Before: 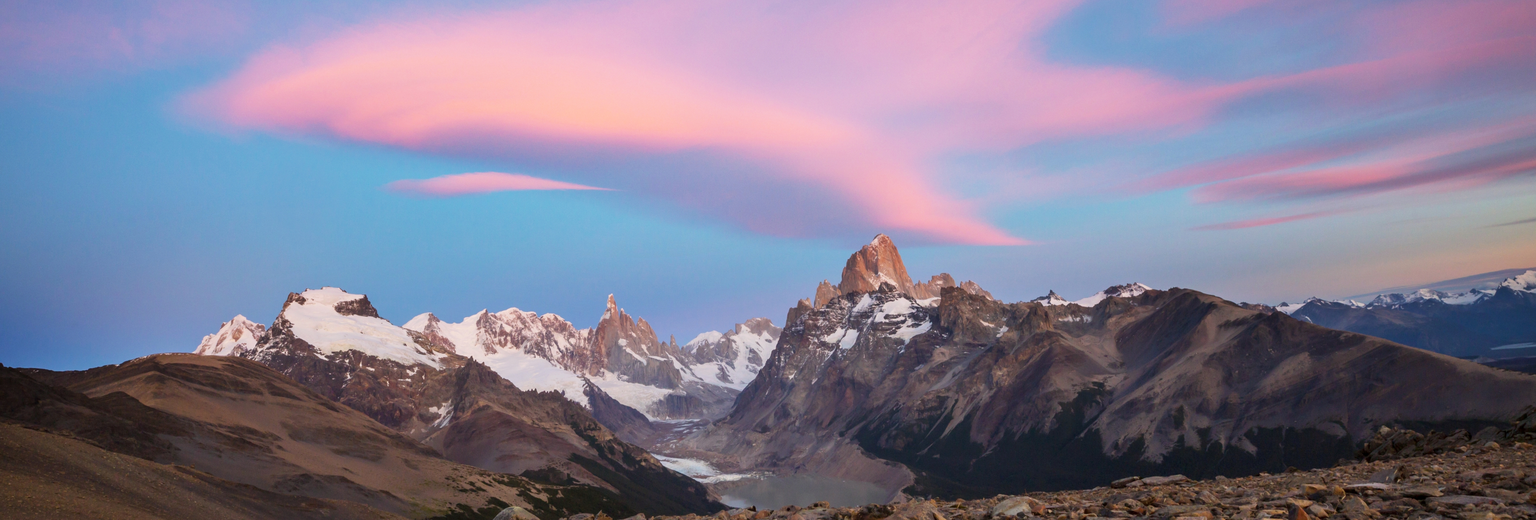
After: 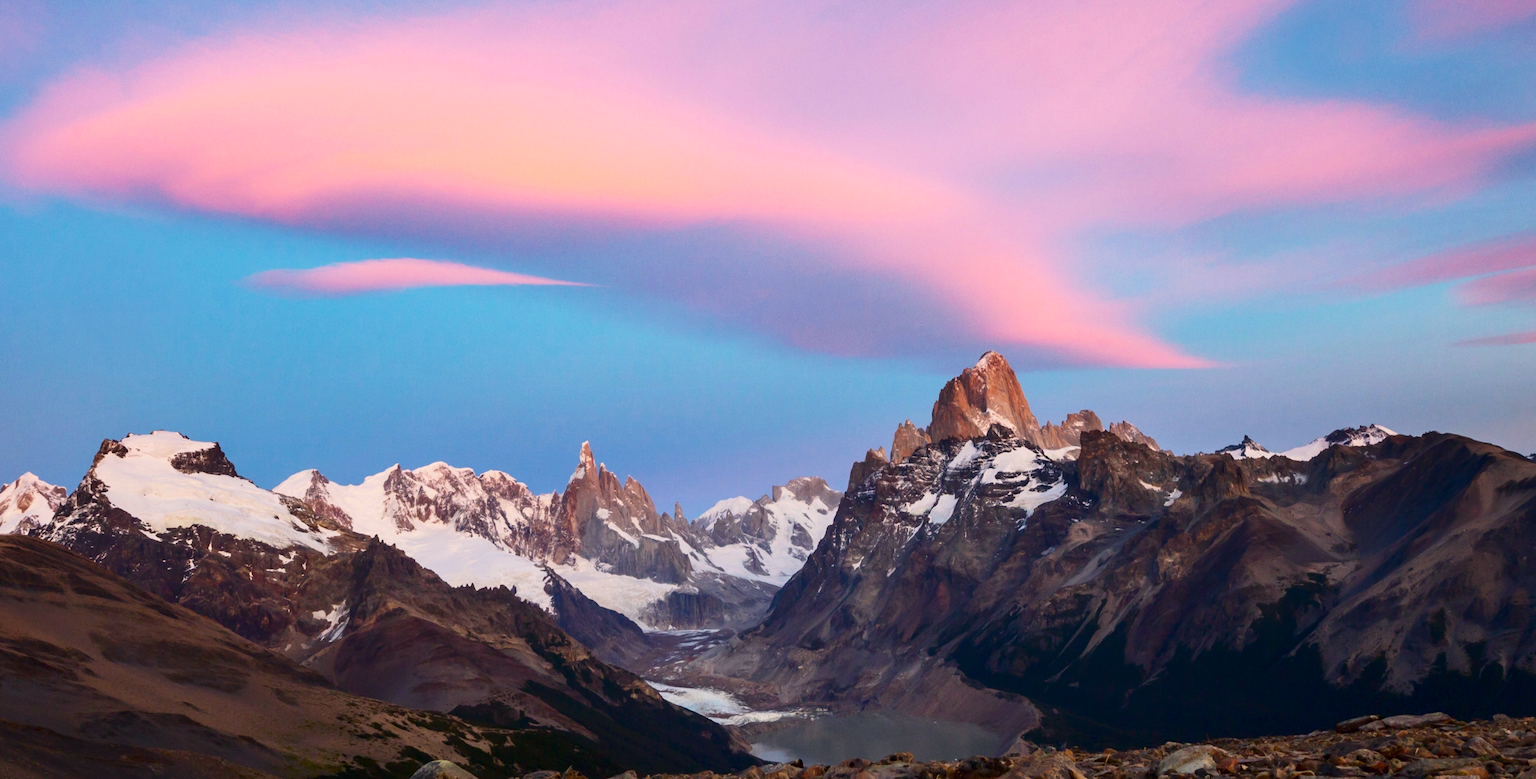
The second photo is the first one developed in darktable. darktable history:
crop and rotate: left 14.4%, right 18.953%
contrast brightness saturation: contrast 0.193, brightness -0.114, saturation 0.21
color correction: highlights a* 0.386, highlights b* 2.64, shadows a* -1.2, shadows b* -4.41
